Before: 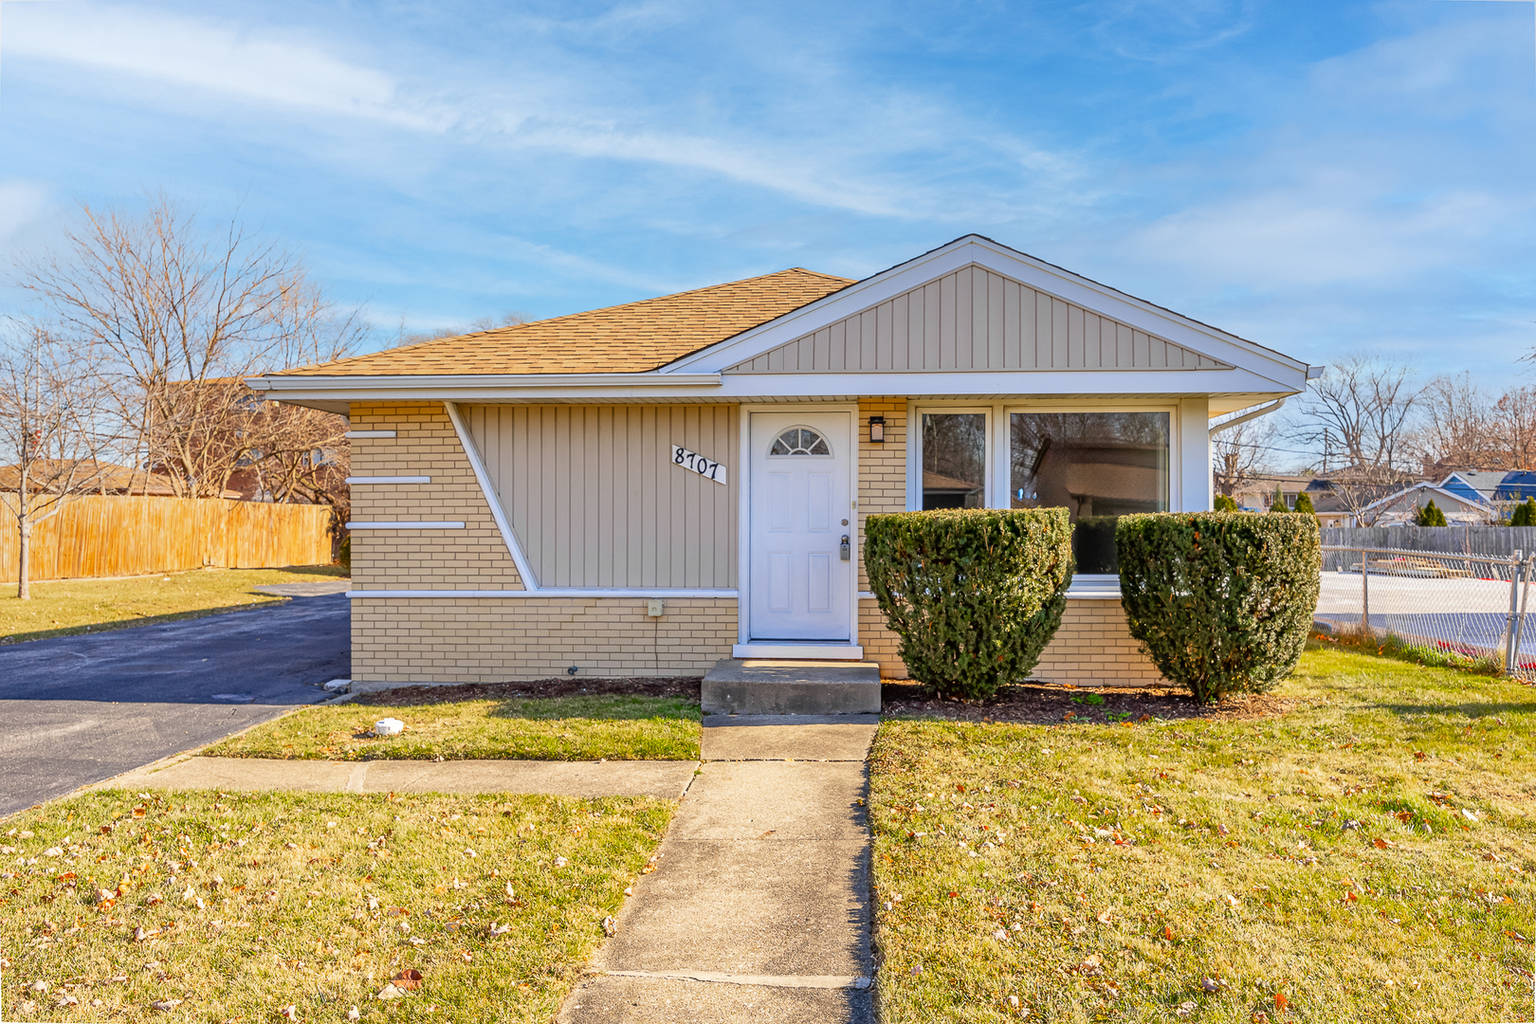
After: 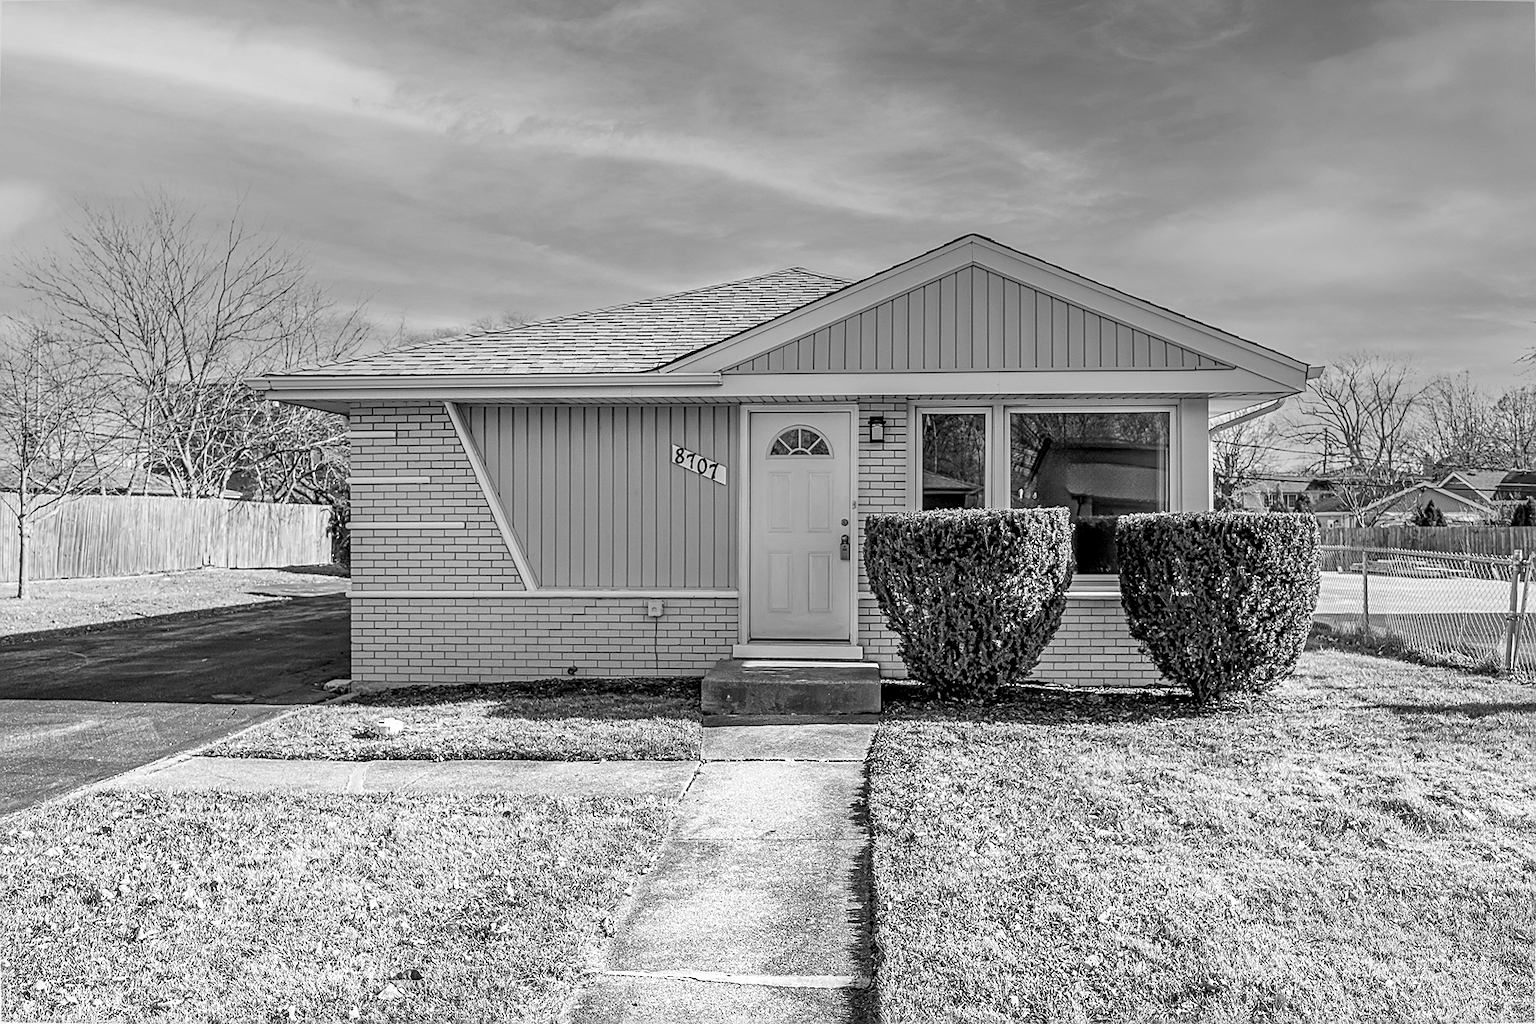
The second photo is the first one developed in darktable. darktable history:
color zones: curves: ch0 [(0, 0.511) (0.143, 0.531) (0.286, 0.56) (0.429, 0.5) (0.571, 0.5) (0.714, 0.5) (0.857, 0.5) (1, 0.5)]; ch1 [(0, 0.525) (0.143, 0.705) (0.286, 0.715) (0.429, 0.35) (0.571, 0.35) (0.714, 0.35) (0.857, 0.4) (1, 0.4)]; ch2 [(0, 0.572) (0.143, 0.512) (0.286, 0.473) (0.429, 0.45) (0.571, 0.5) (0.714, 0.5) (0.857, 0.518) (1, 0.518)]
monochrome: a 26.22, b 42.67, size 0.8
local contrast: detail 140%
sharpen: on, module defaults
